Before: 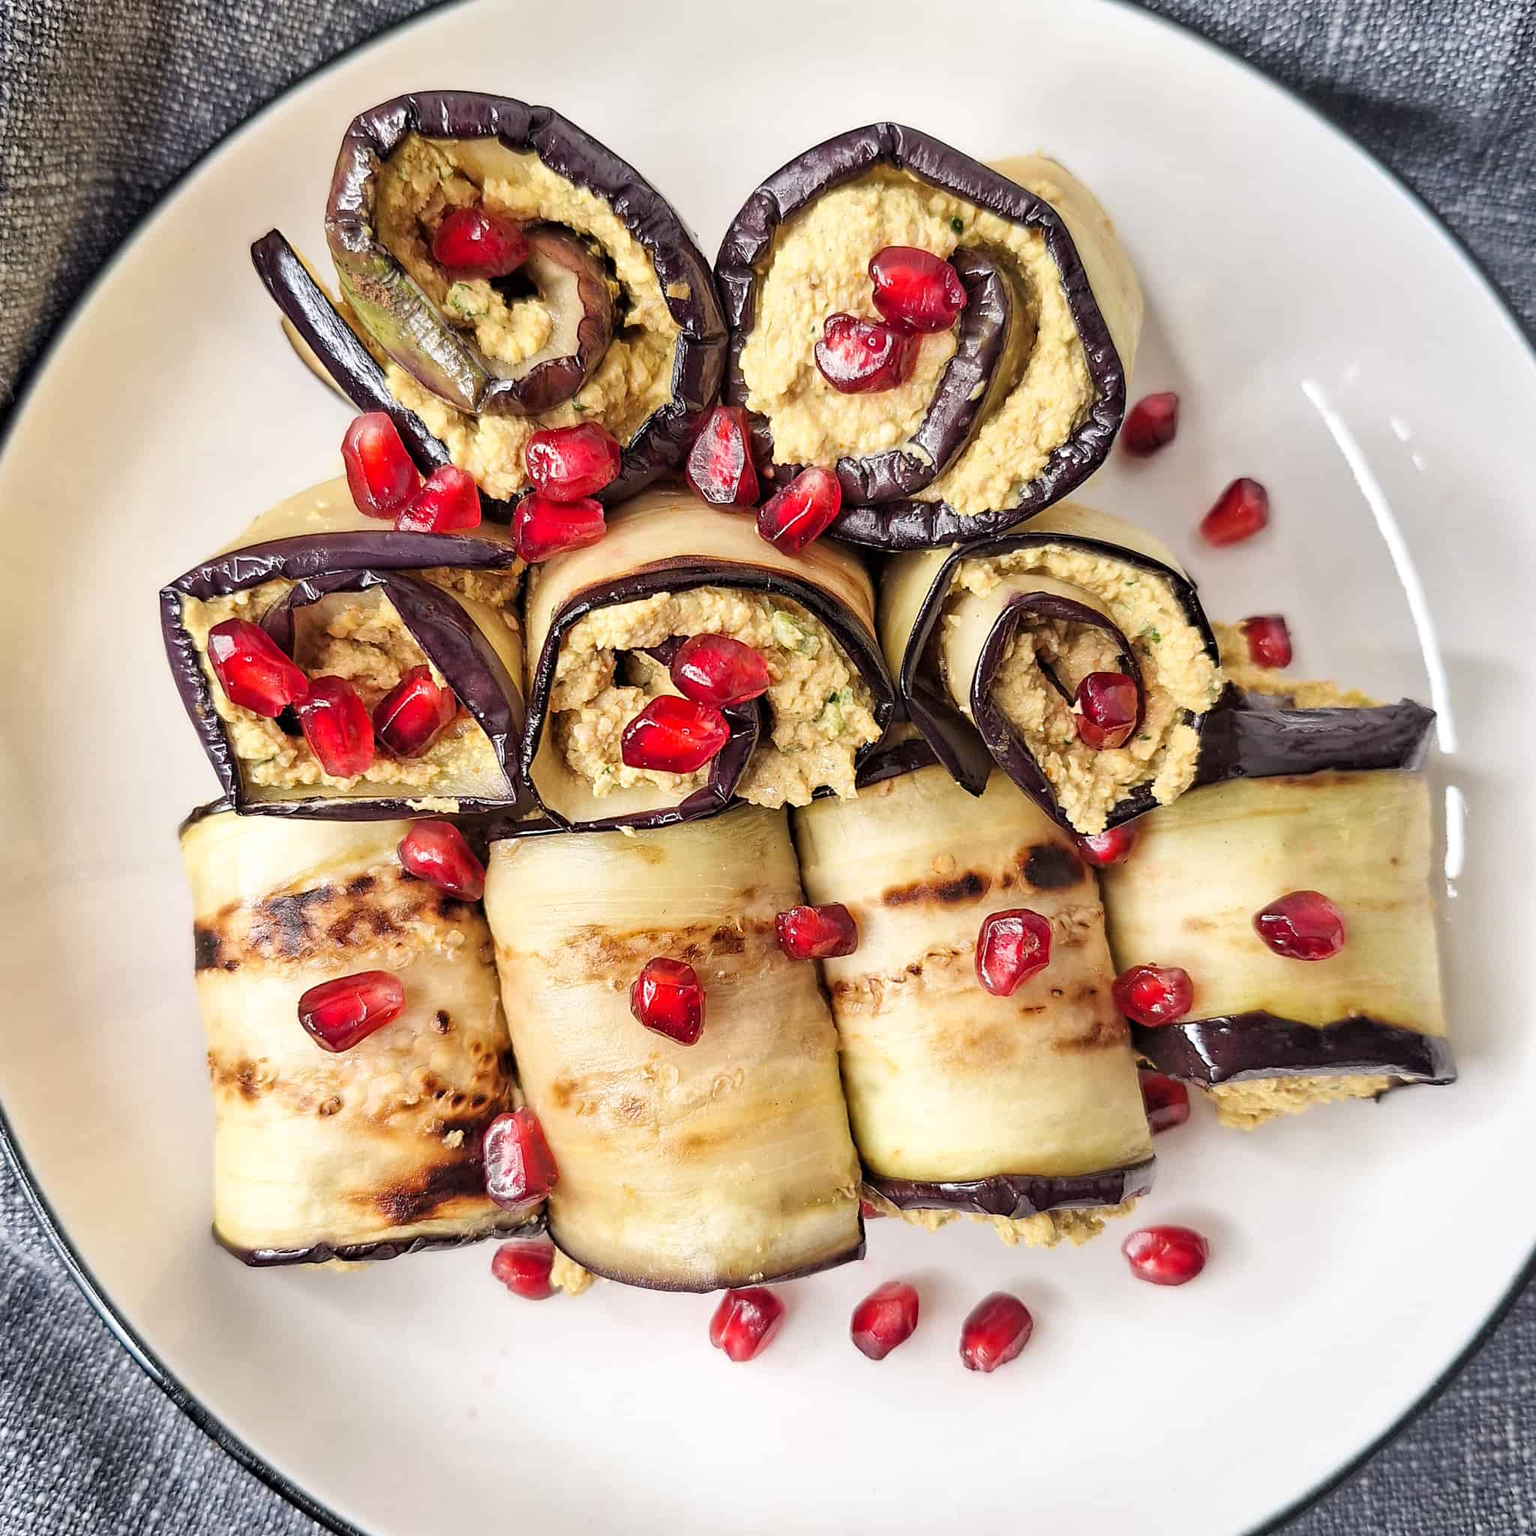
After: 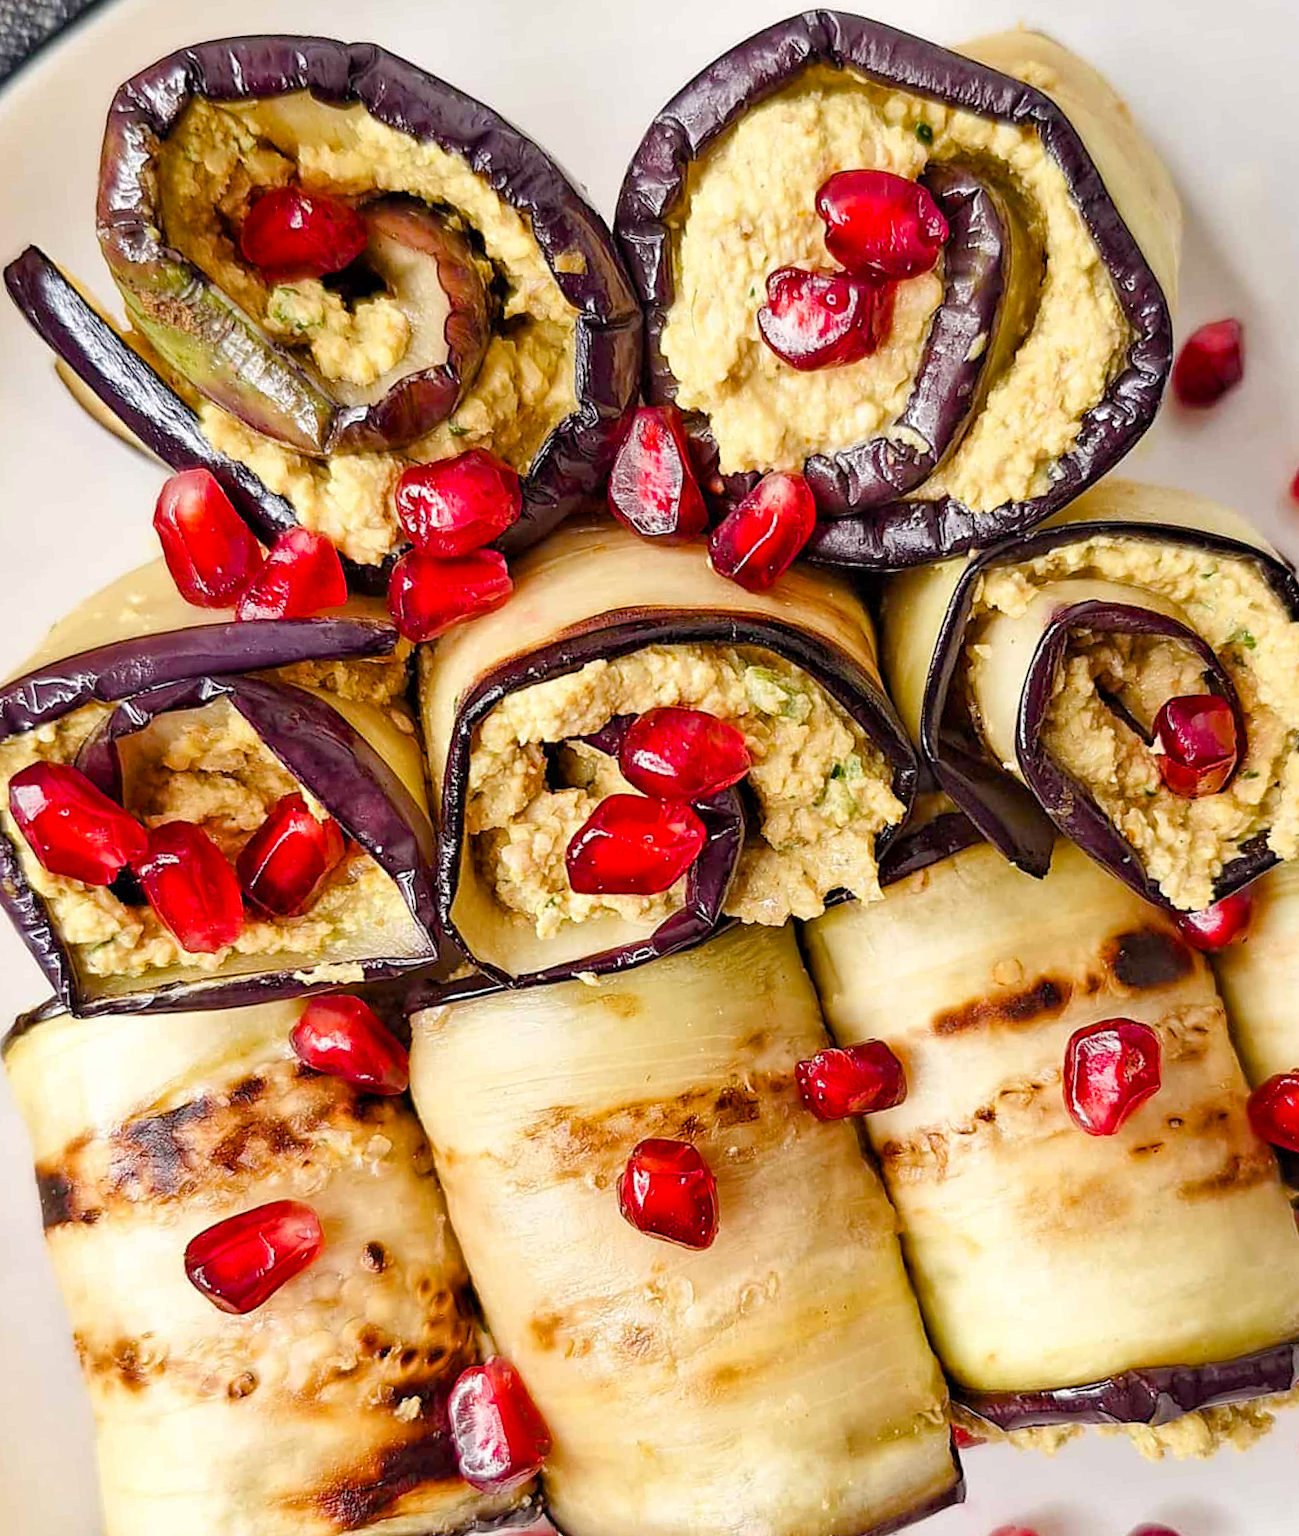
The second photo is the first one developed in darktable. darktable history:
crop: left 16.202%, top 11.208%, right 26.045%, bottom 20.557%
color balance rgb: perceptual saturation grading › global saturation 35%, perceptual saturation grading › highlights -30%, perceptual saturation grading › shadows 35%, perceptual brilliance grading › global brilliance 3%, perceptual brilliance grading › highlights -3%, perceptual brilliance grading › shadows 3%
rotate and perspective: rotation -6.83°, automatic cropping off
